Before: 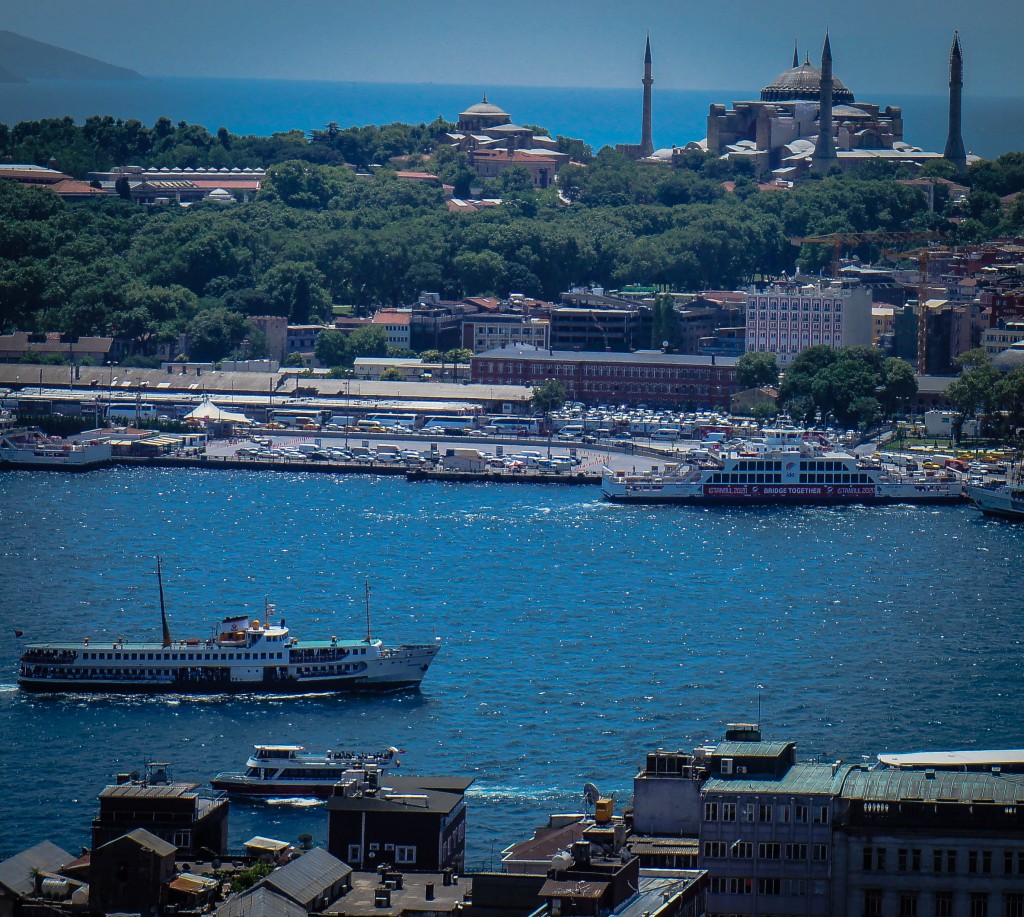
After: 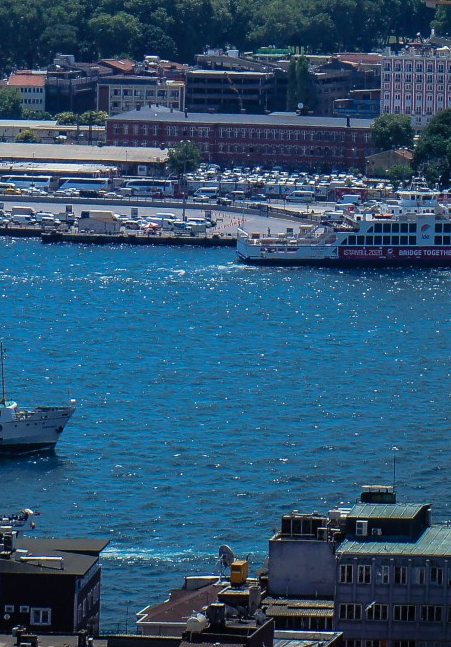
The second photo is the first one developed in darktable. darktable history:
crop: left 35.694%, top 25.976%, right 20.212%, bottom 3.451%
